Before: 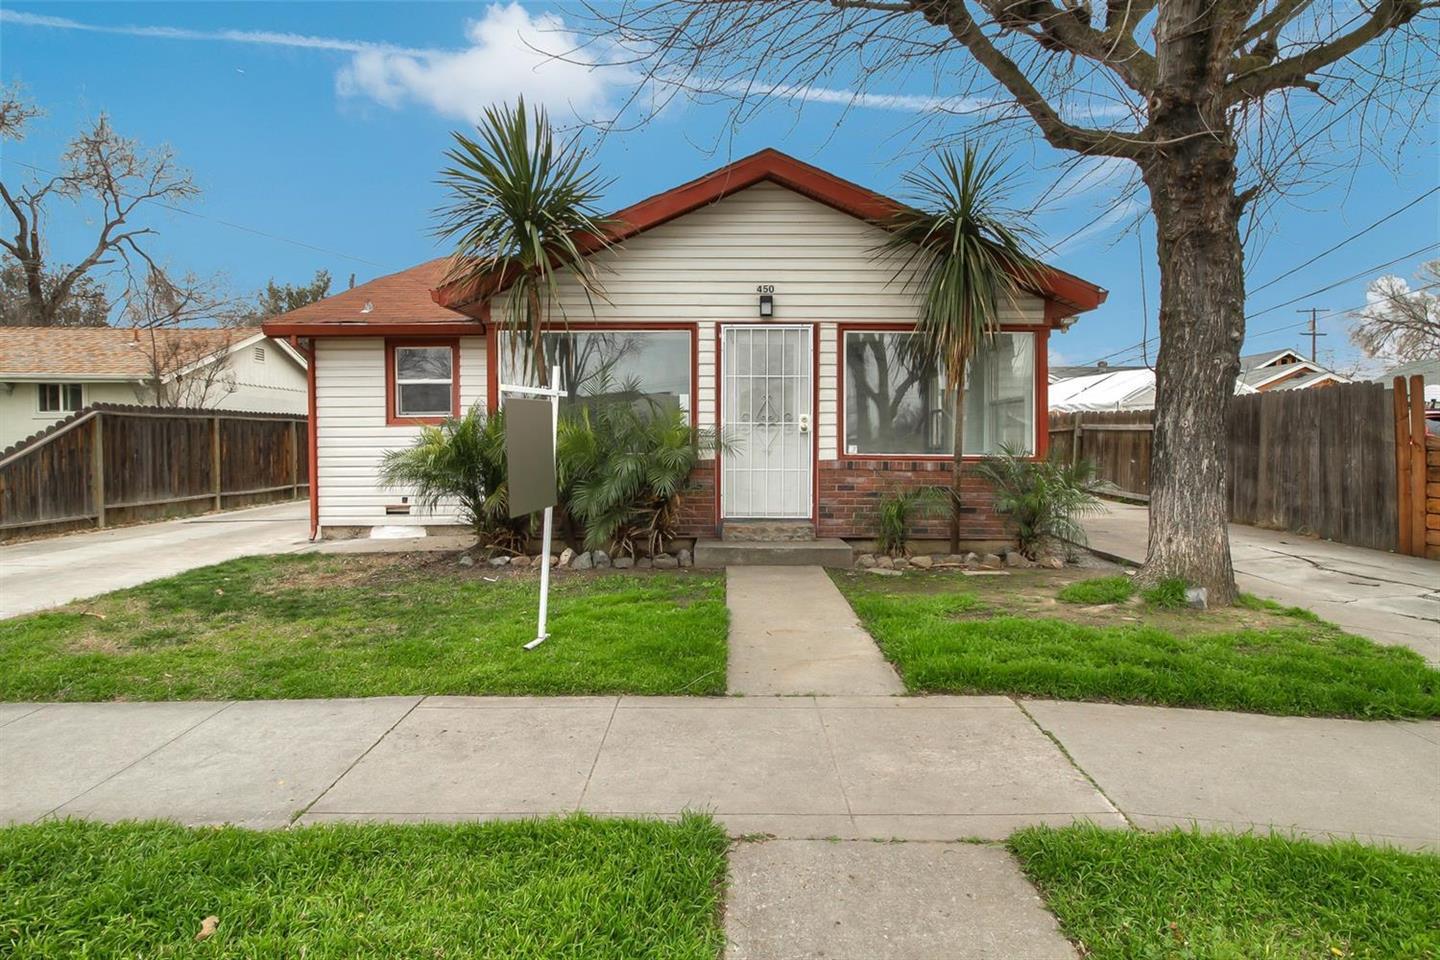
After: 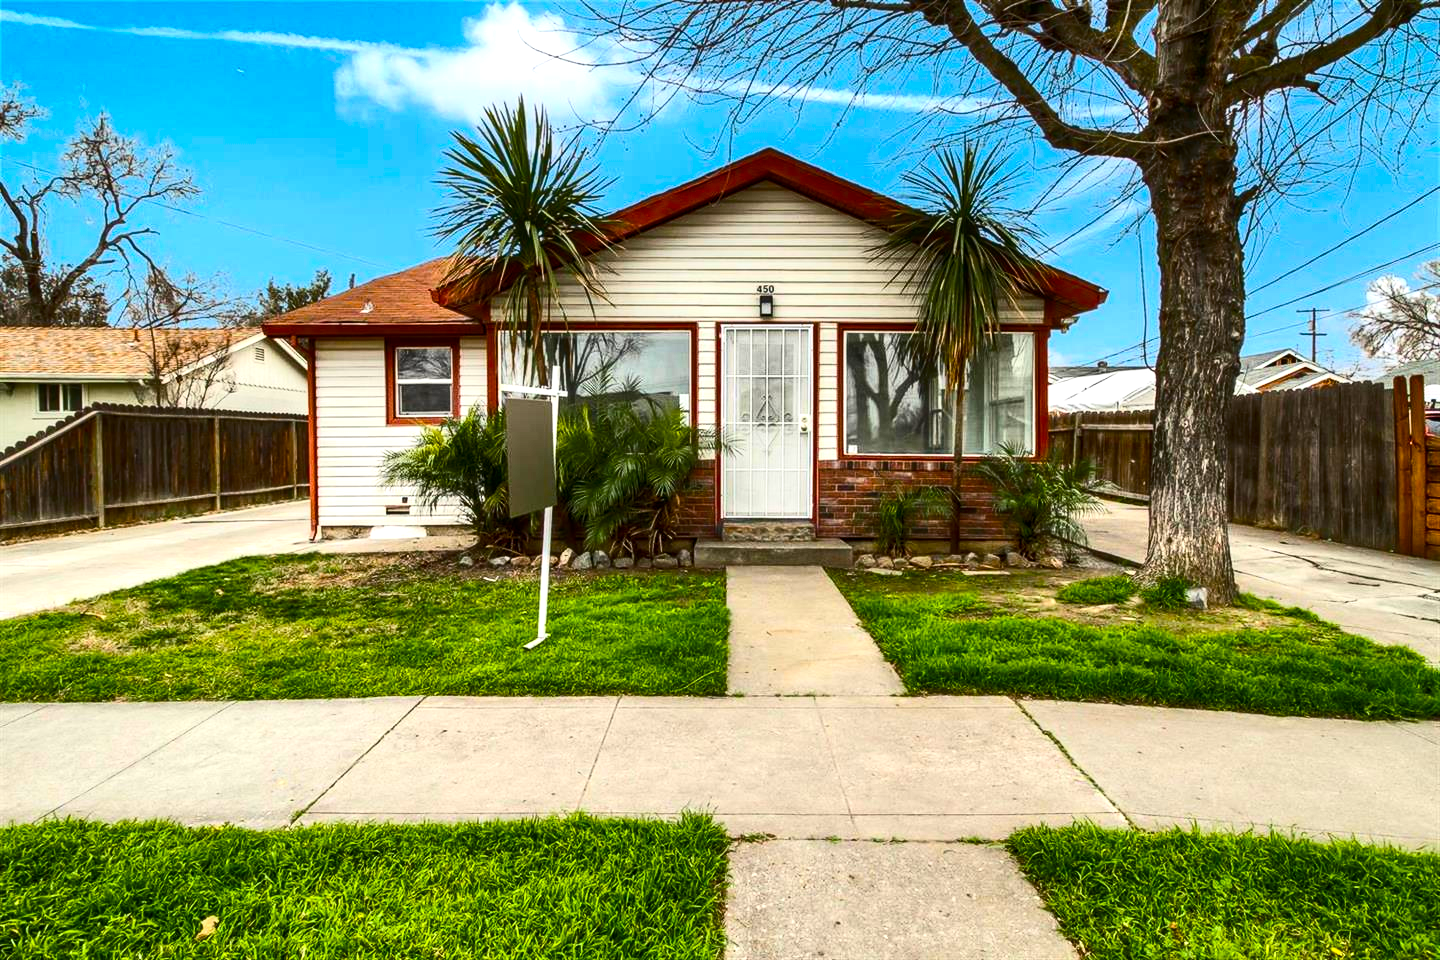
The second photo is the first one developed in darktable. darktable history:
contrast brightness saturation: contrast 0.28
color balance rgb: linear chroma grading › global chroma 9%, perceptual saturation grading › global saturation 36%, perceptual saturation grading › shadows 35%, perceptual brilliance grading › global brilliance 15%, perceptual brilliance grading › shadows -35%, global vibrance 15%
local contrast: on, module defaults
